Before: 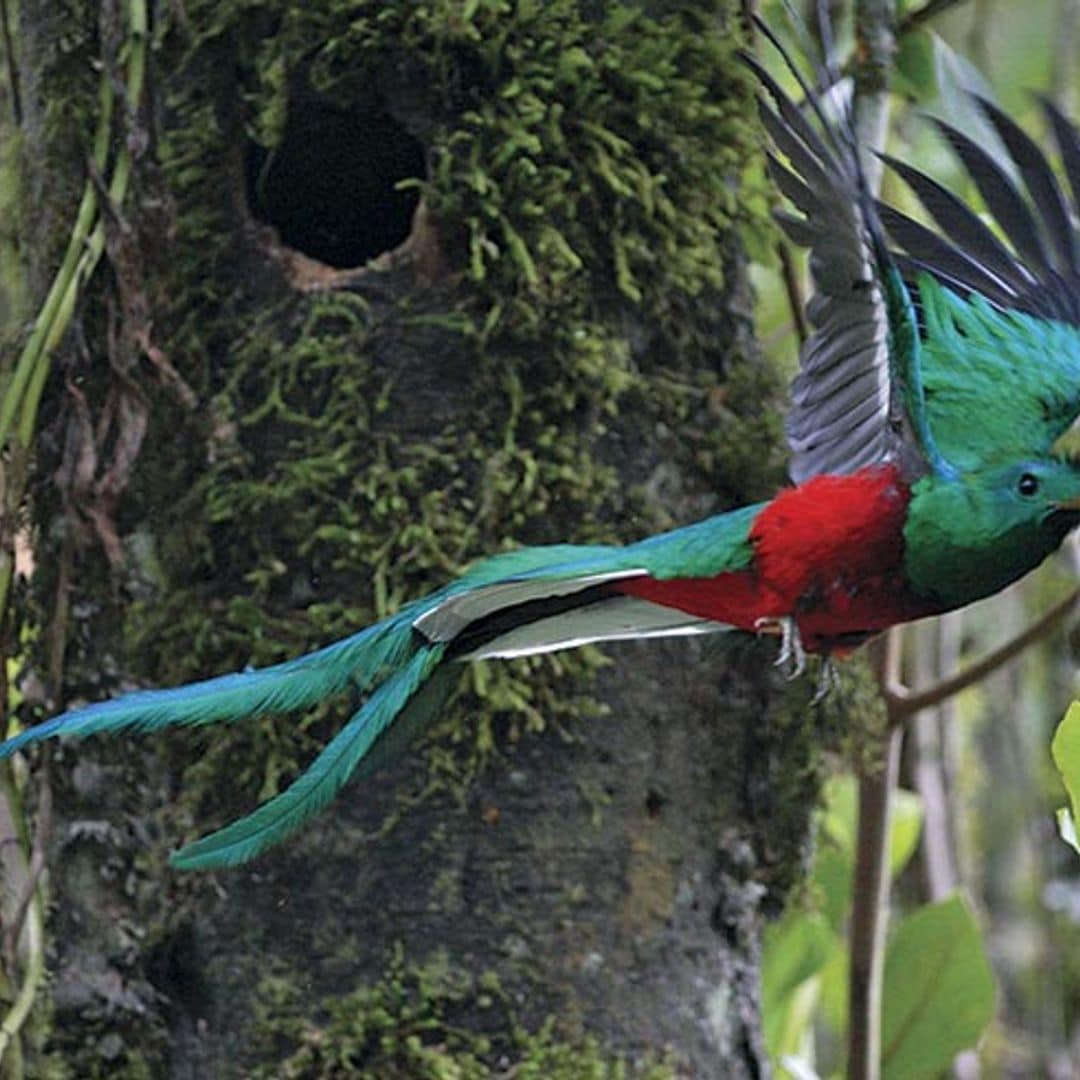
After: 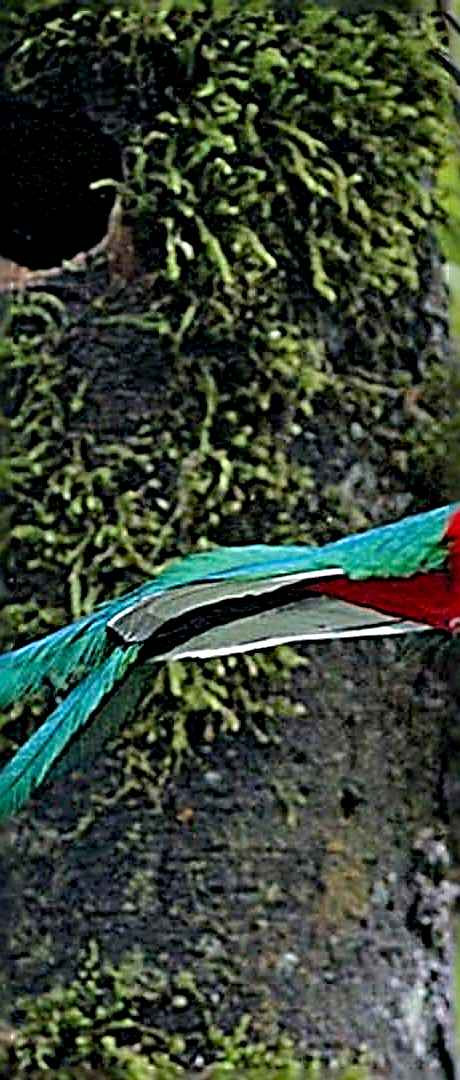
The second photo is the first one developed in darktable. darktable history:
crop: left 28.257%, right 29.064%
sharpen: radius 4.015, amount 1.982
color balance rgb: global offset › luminance -0.851%, perceptual saturation grading › global saturation 19.386%, perceptual brilliance grading › mid-tones 10.945%, perceptual brilliance grading › shadows 15.177%, global vibrance 14.681%
